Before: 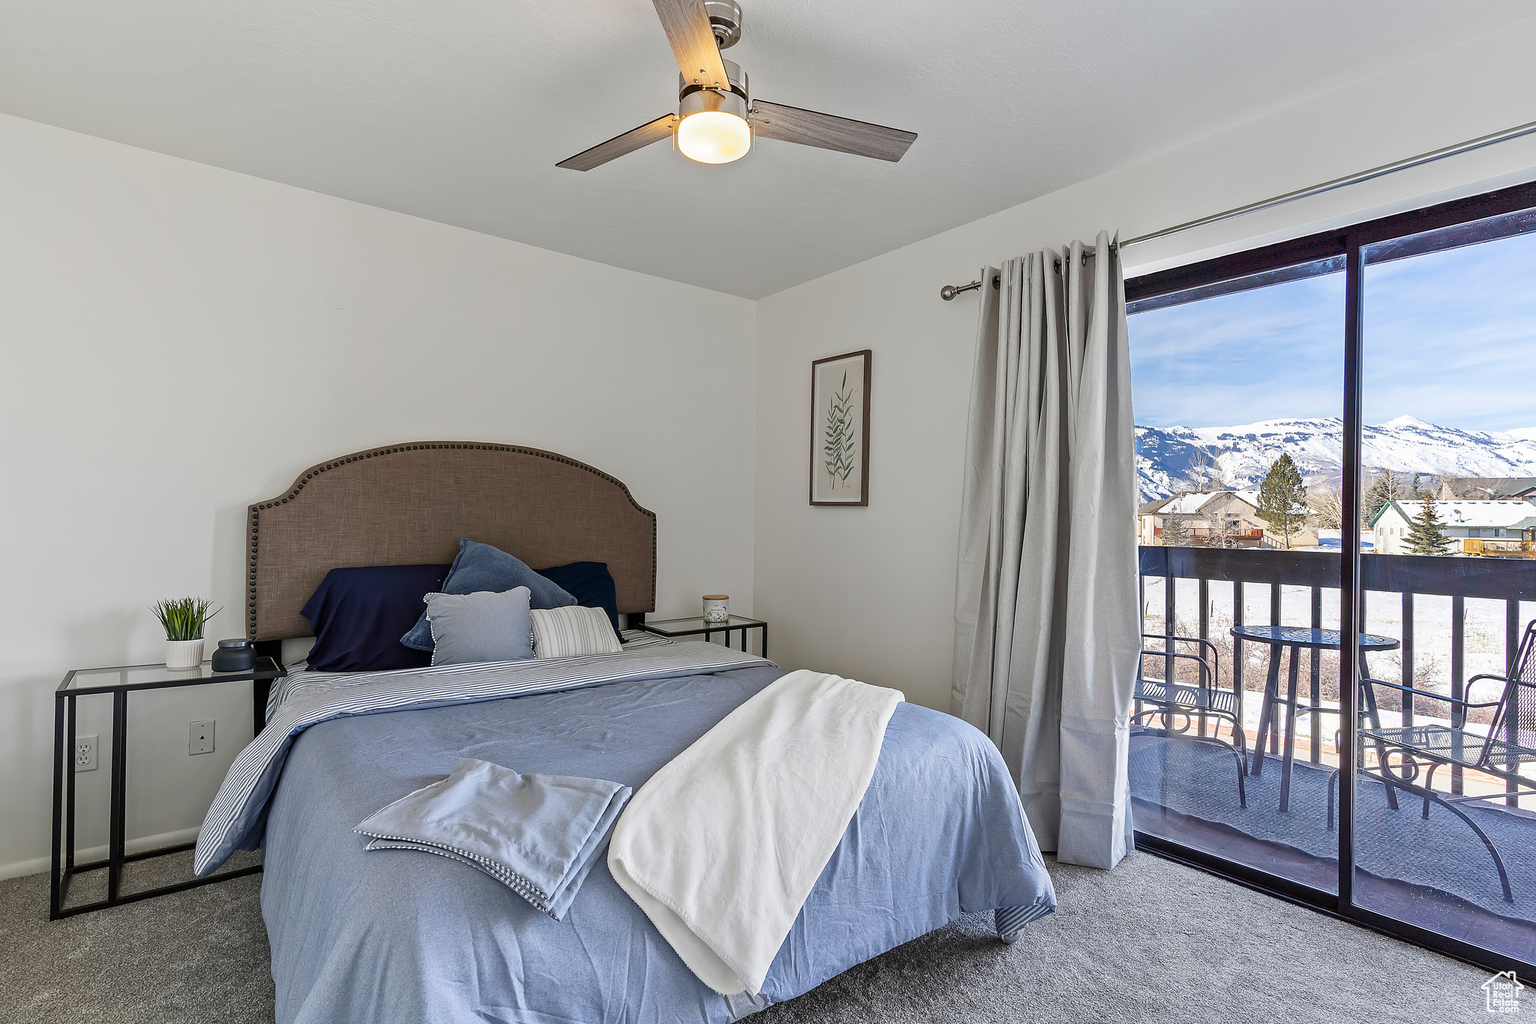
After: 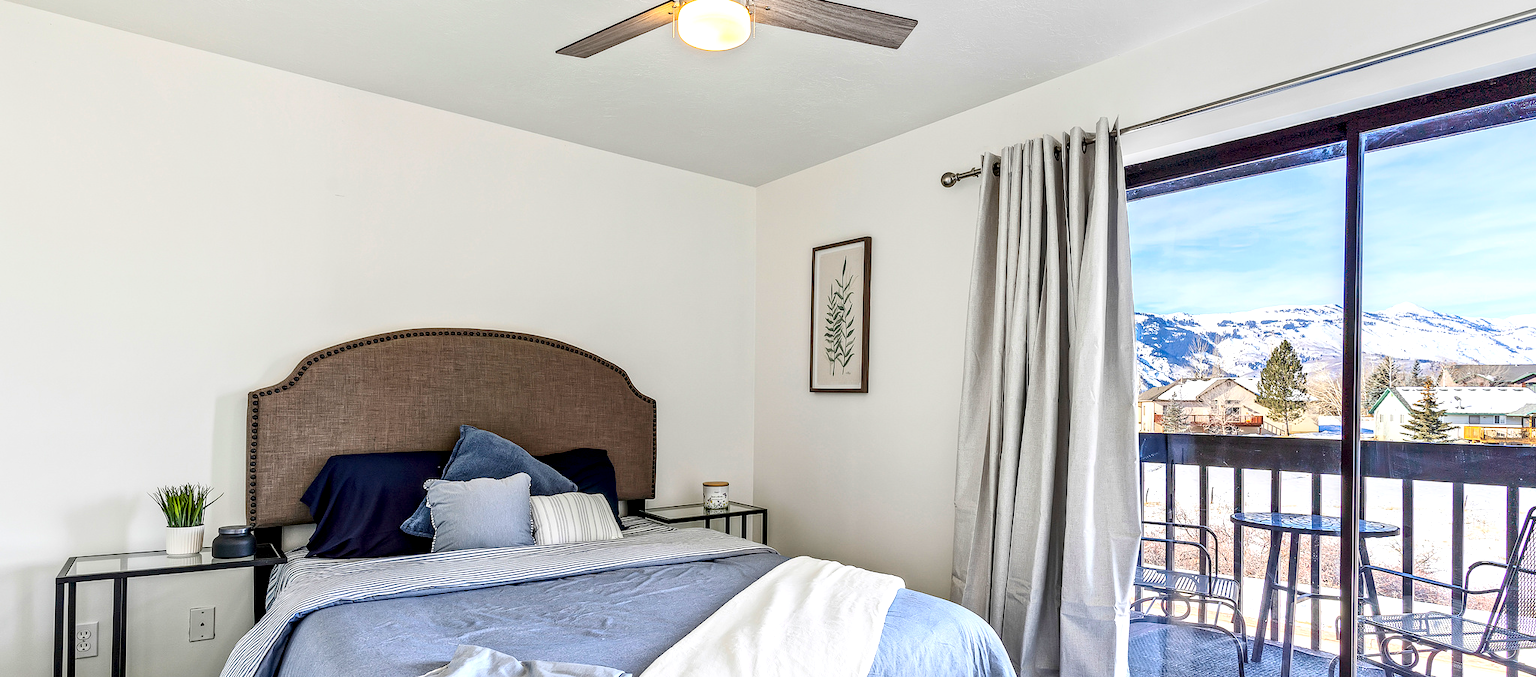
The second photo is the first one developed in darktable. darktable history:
contrast brightness saturation: contrast 0.24, brightness 0.261, saturation 0.372
local contrast: highlights 60%, shadows 64%, detail 160%
crop: top 11.131%, bottom 22.674%
